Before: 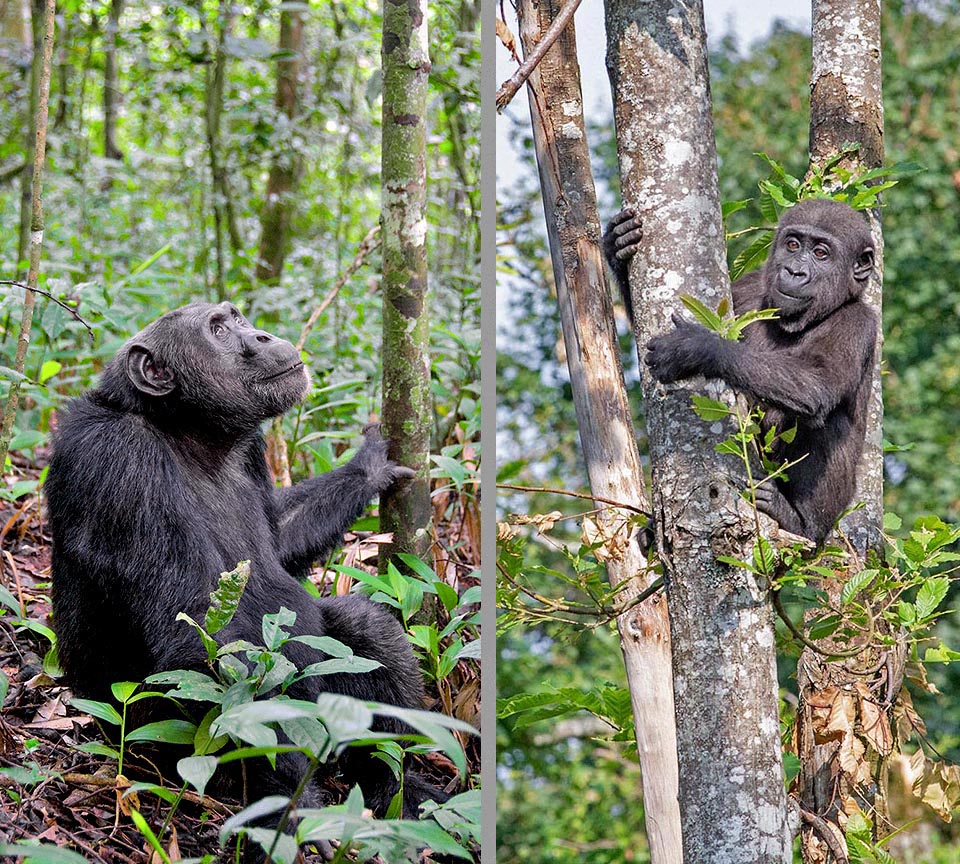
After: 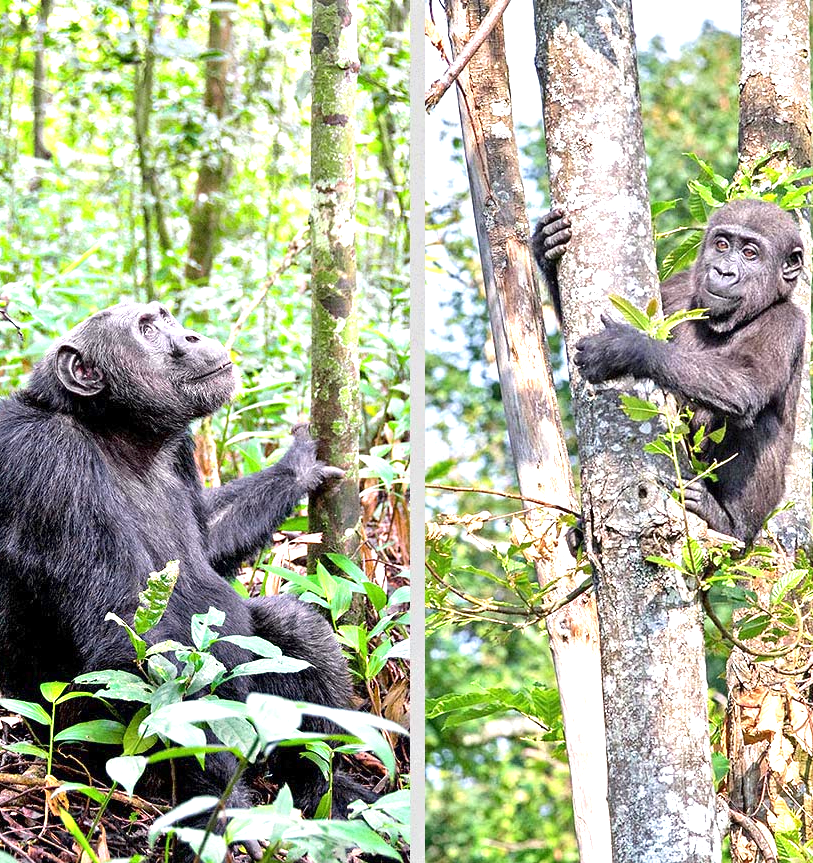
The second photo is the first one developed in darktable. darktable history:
crop: left 7.414%, right 7.811%
exposure: exposure 1.252 EV, compensate highlight preservation false
